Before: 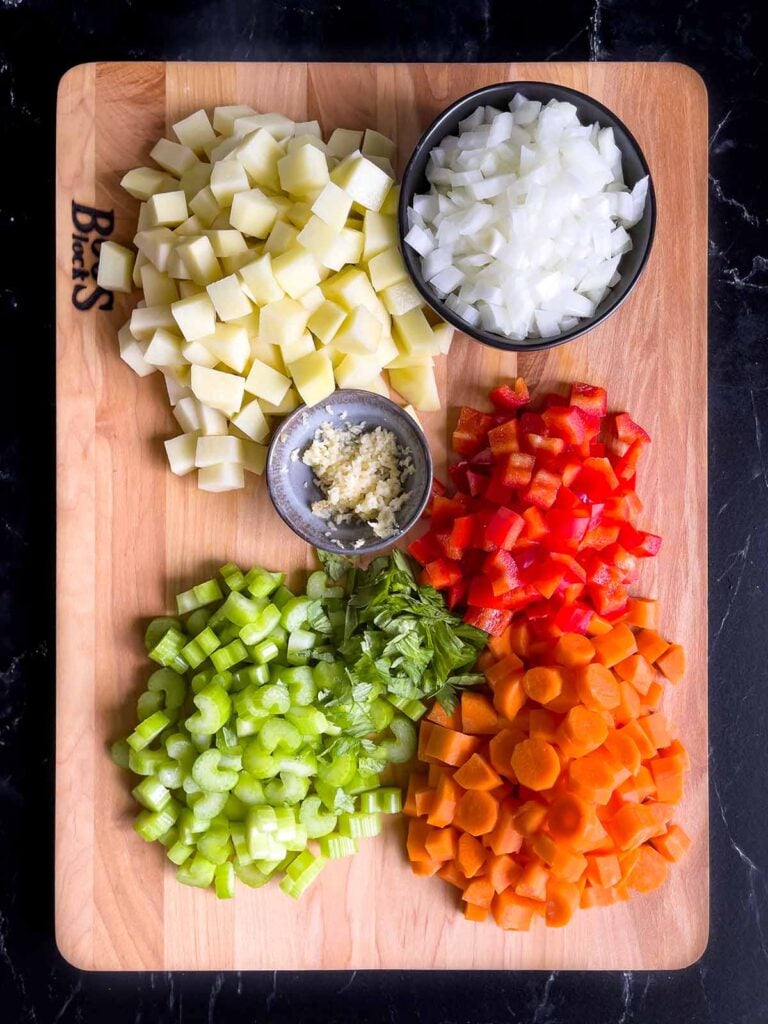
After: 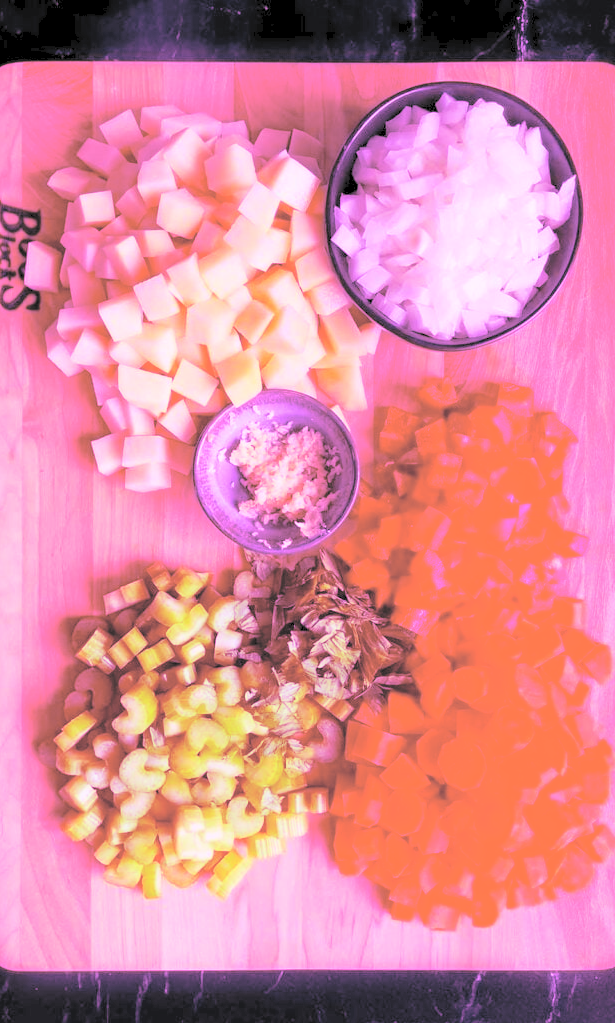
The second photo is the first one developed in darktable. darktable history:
exposure: black level correction 0.001, exposure -0.2 EV, compensate highlight preservation false
contrast brightness saturation: brightness 1
color balance: mode lift, gamma, gain (sRGB), lift [1, 1, 0.101, 1]
crop and rotate: left 9.597%, right 10.195%
